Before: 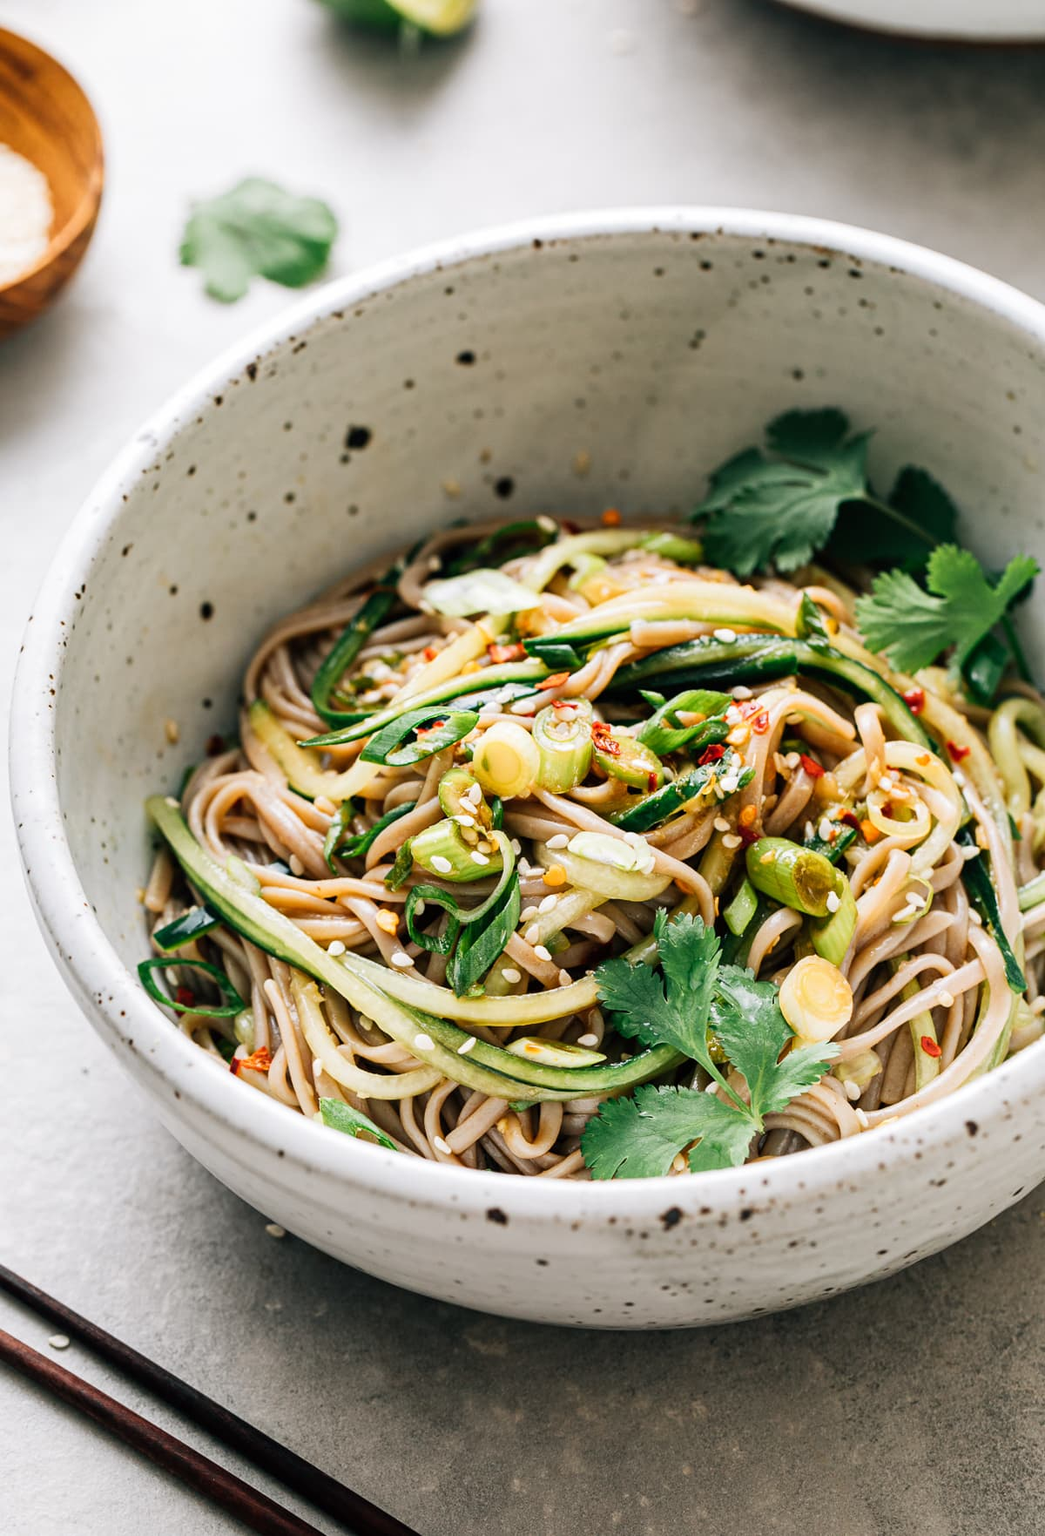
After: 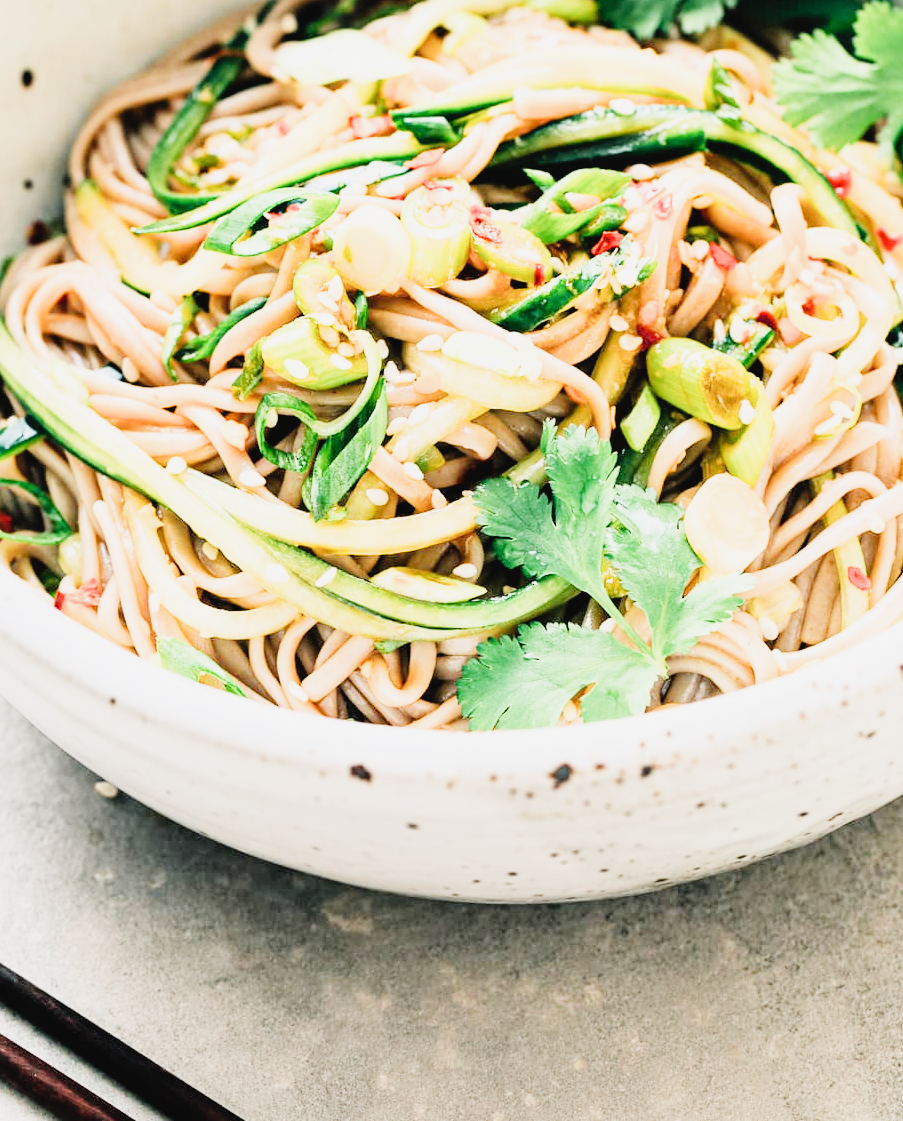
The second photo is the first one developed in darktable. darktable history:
crop and rotate: left 17.514%, top 35.371%, right 7.164%, bottom 1.03%
contrast brightness saturation: contrast -0.101, saturation -0.095
tone equalizer: -8 EV -0.423 EV, -7 EV -0.366 EV, -6 EV -0.296 EV, -5 EV -0.19 EV, -3 EV 0.197 EV, -2 EV 0.349 EV, -1 EV 0.409 EV, +0 EV 0.445 EV, mask exposure compensation -0.499 EV
filmic rgb: black relative exposure -16 EV, white relative exposure 6.91 EV, threshold 5.96 EV, hardness 4.68, enable highlight reconstruction true
tone curve: curves: ch0 [(0, 0) (0.004, 0.001) (0.133, 0.112) (0.325, 0.362) (0.832, 0.893) (1, 1)], preserve colors none
exposure: black level correction 0.001, exposure 1.653 EV, compensate highlight preservation false
